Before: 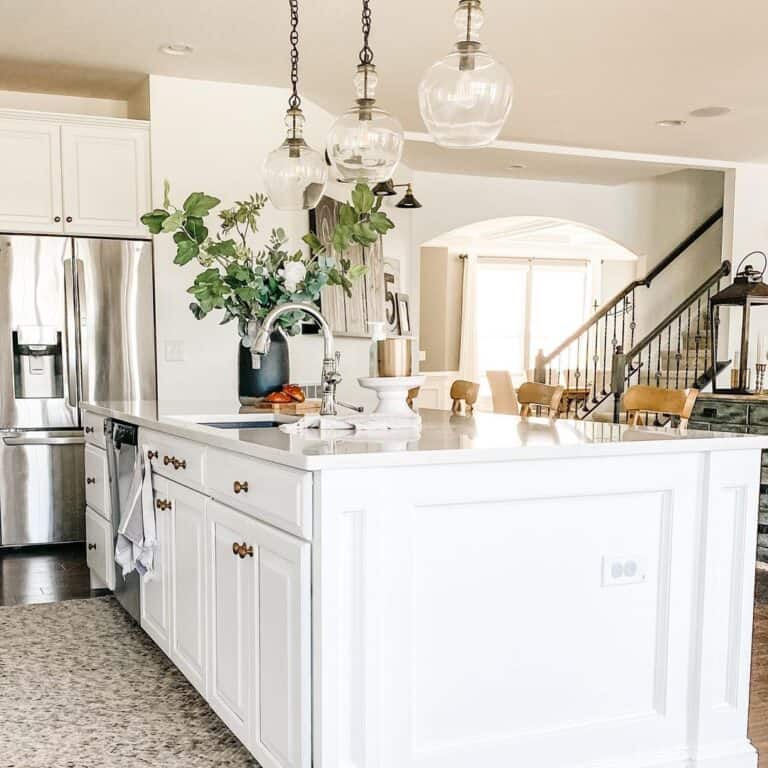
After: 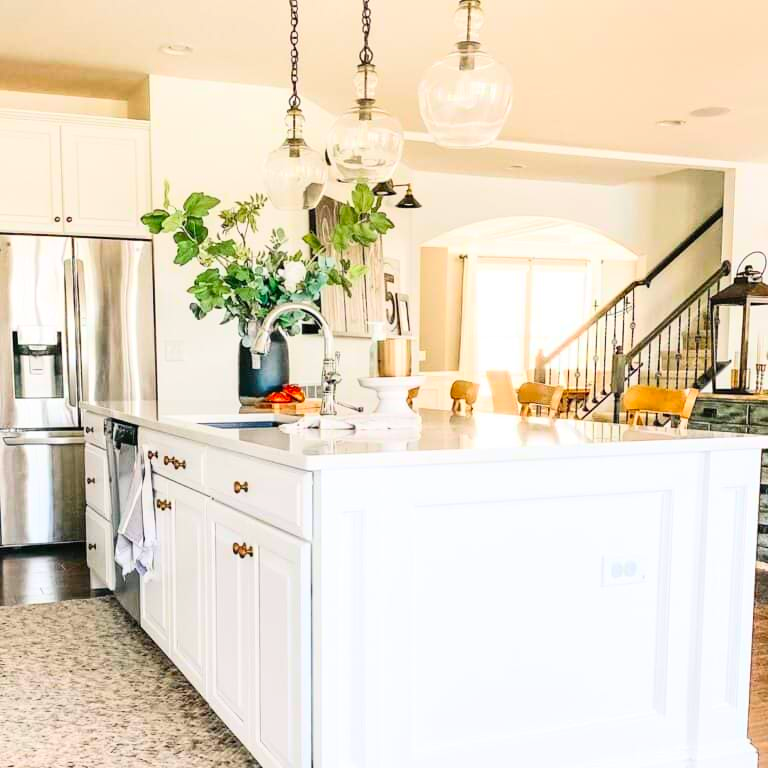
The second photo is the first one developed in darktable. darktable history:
contrast brightness saturation: contrast 0.203, brightness 0.205, saturation 0.795
